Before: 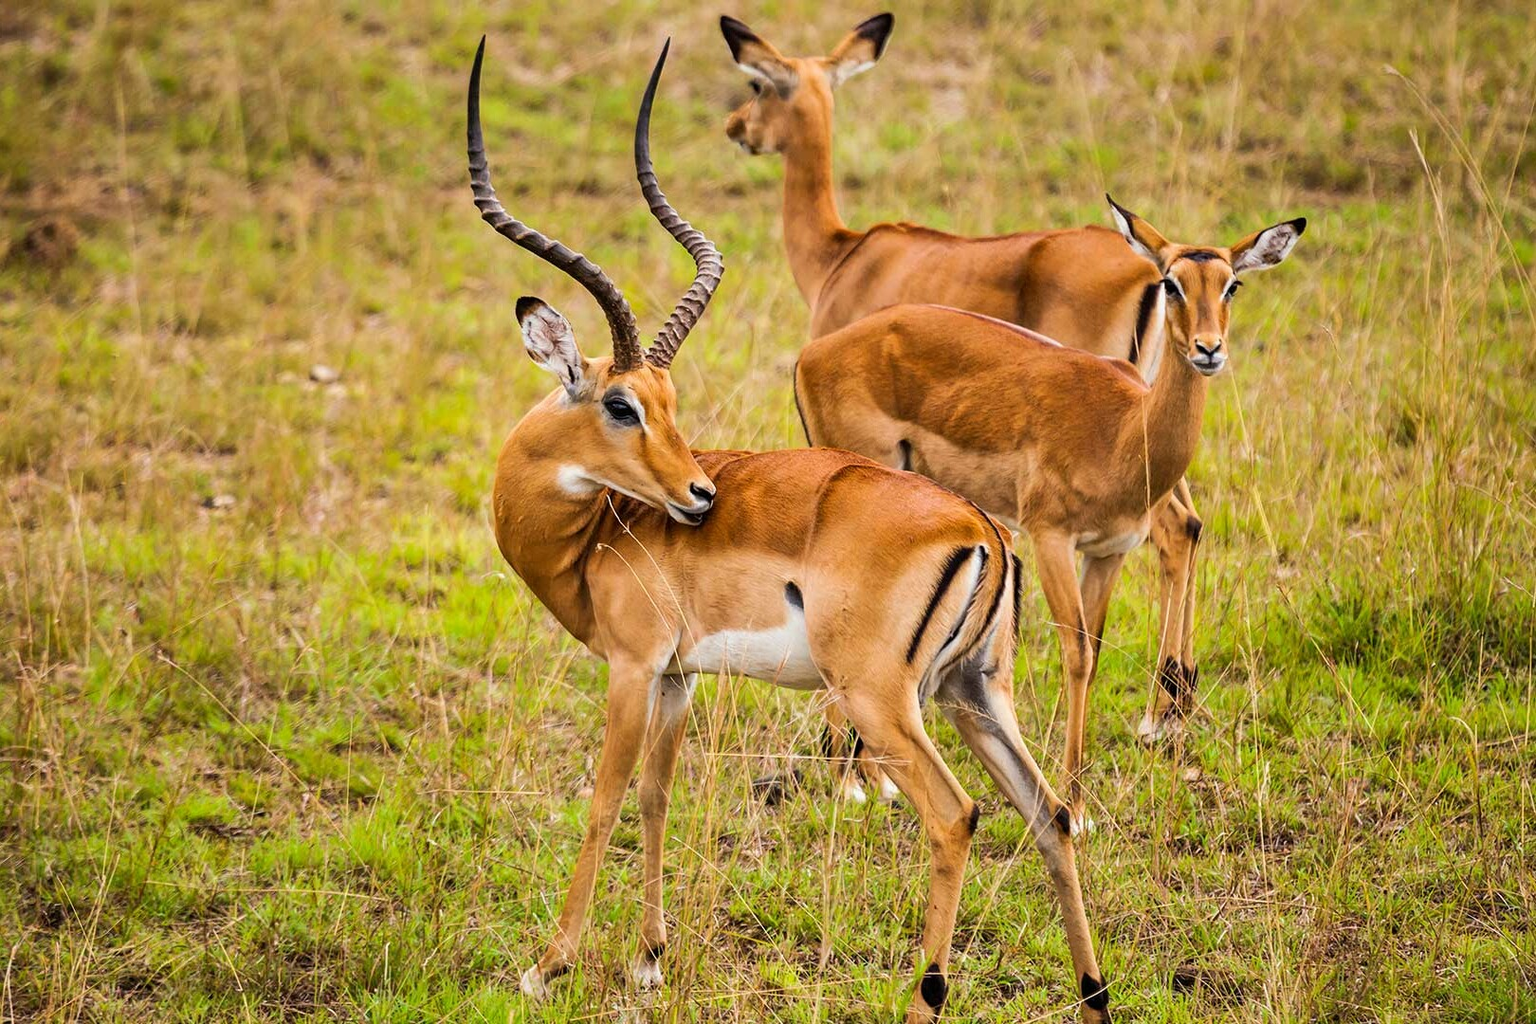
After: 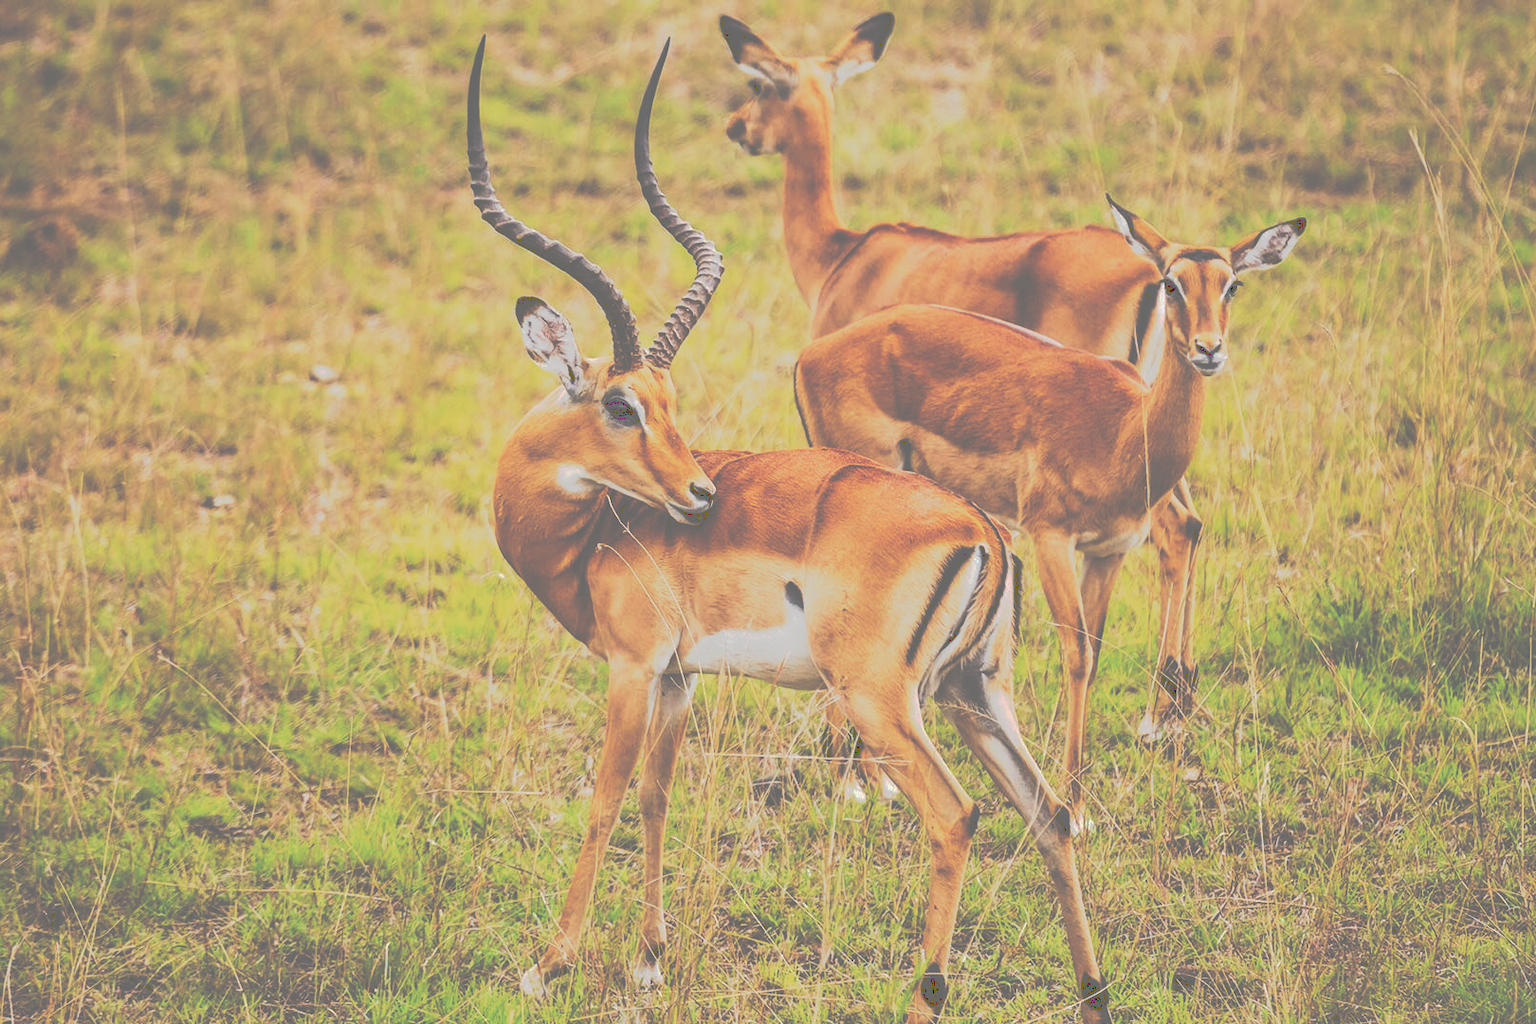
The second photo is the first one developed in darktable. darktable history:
tone curve: curves: ch0 [(0, 0) (0.003, 0.437) (0.011, 0.438) (0.025, 0.441) (0.044, 0.441) (0.069, 0.441) (0.1, 0.444) (0.136, 0.447) (0.177, 0.452) (0.224, 0.457) (0.277, 0.466) (0.335, 0.485) (0.399, 0.514) (0.468, 0.558) (0.543, 0.616) (0.623, 0.686) (0.709, 0.76) (0.801, 0.803) (0.898, 0.825) (1, 1)], preserve colors none
